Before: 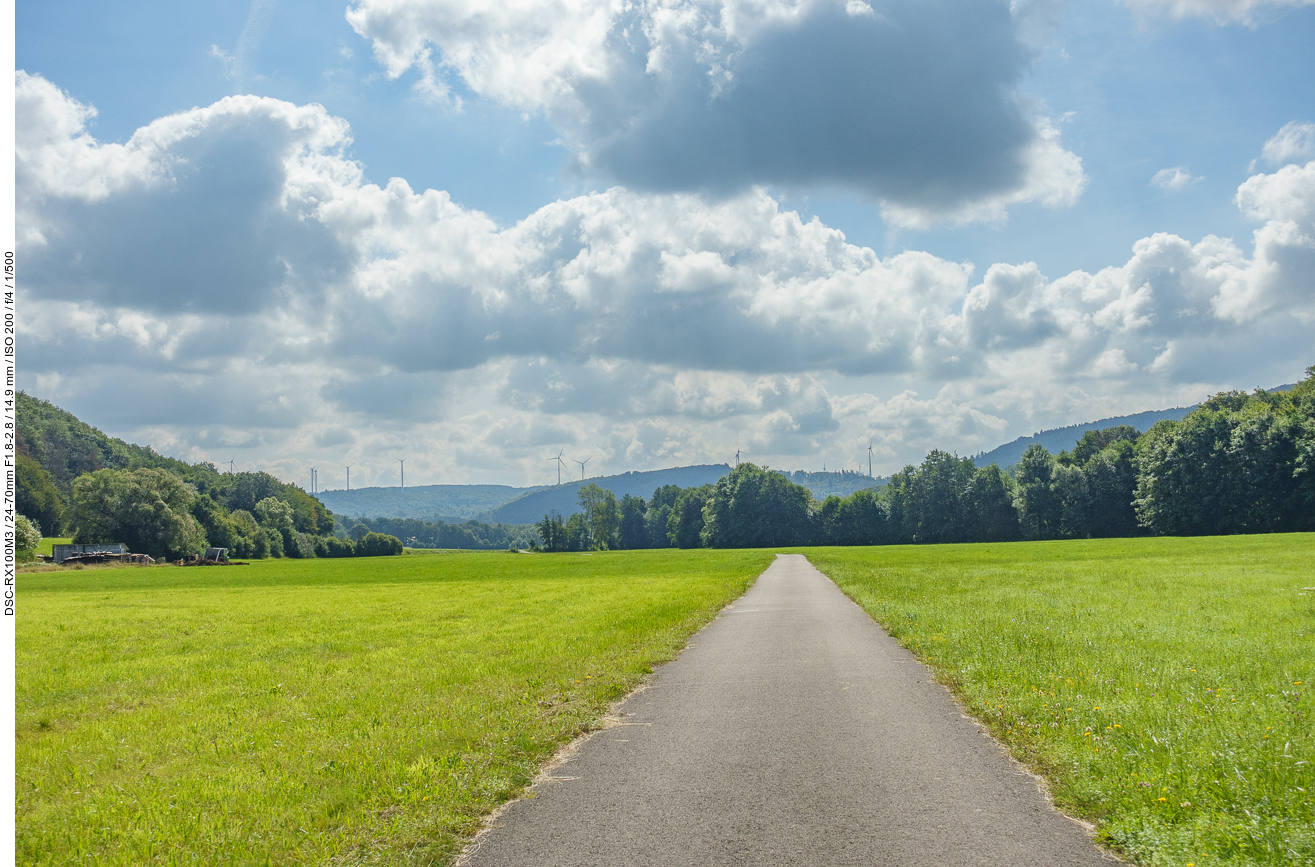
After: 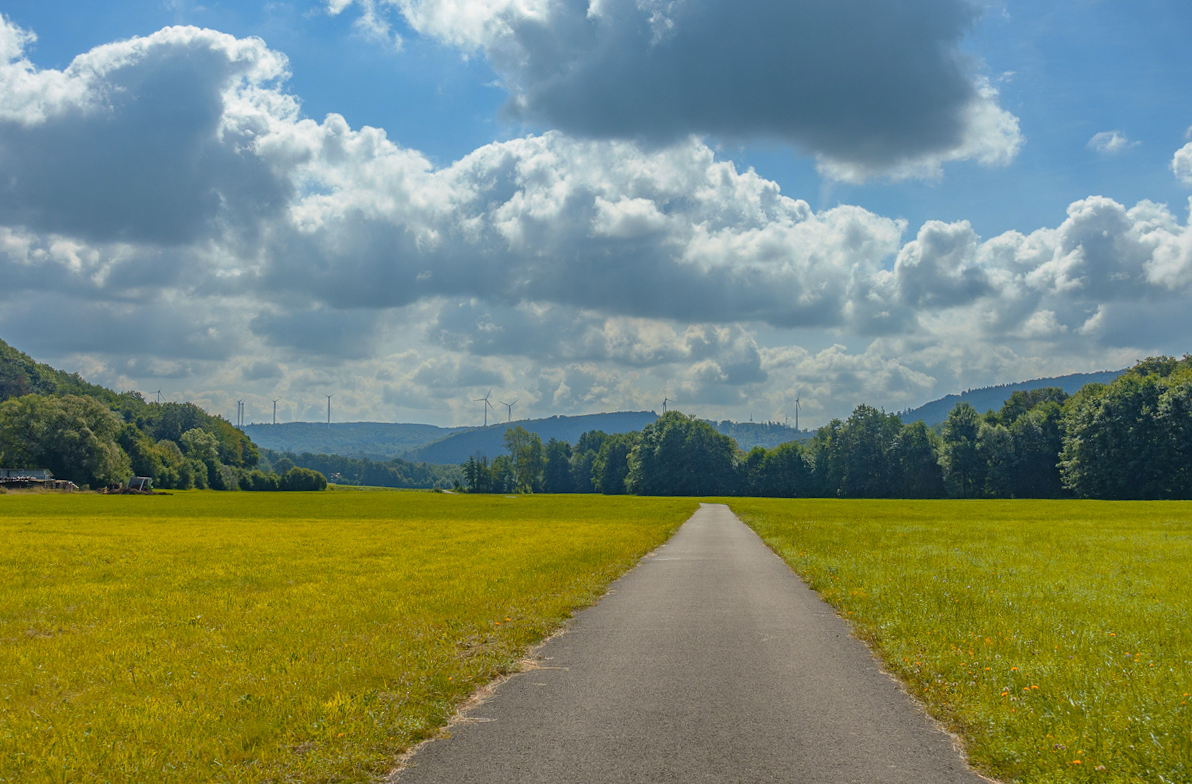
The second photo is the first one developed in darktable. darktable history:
crop and rotate: angle -2.03°, left 3.113%, top 4.027%, right 1.399%, bottom 0.685%
base curve: curves: ch0 [(0, 0) (0.595, 0.418) (1, 1)], preserve colors none
color zones: curves: ch1 [(0.24, 0.634) (0.75, 0.5)]; ch2 [(0.253, 0.437) (0.745, 0.491)]
